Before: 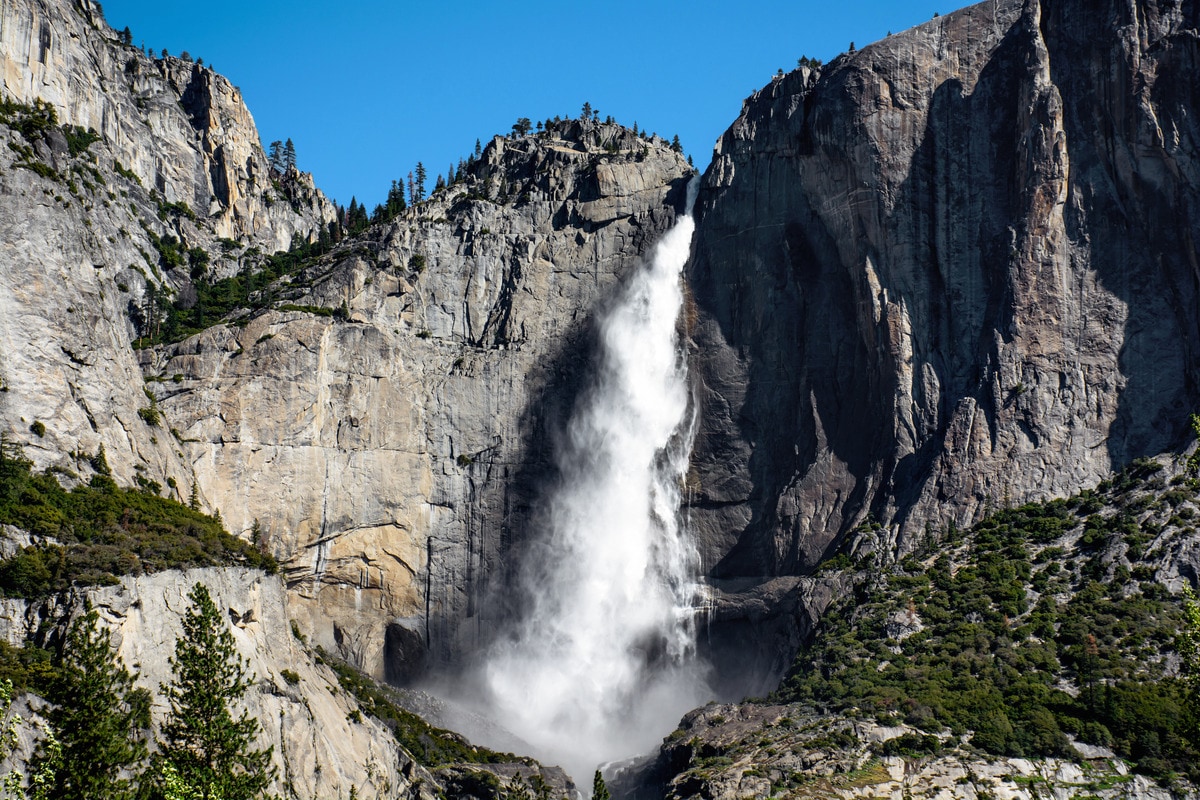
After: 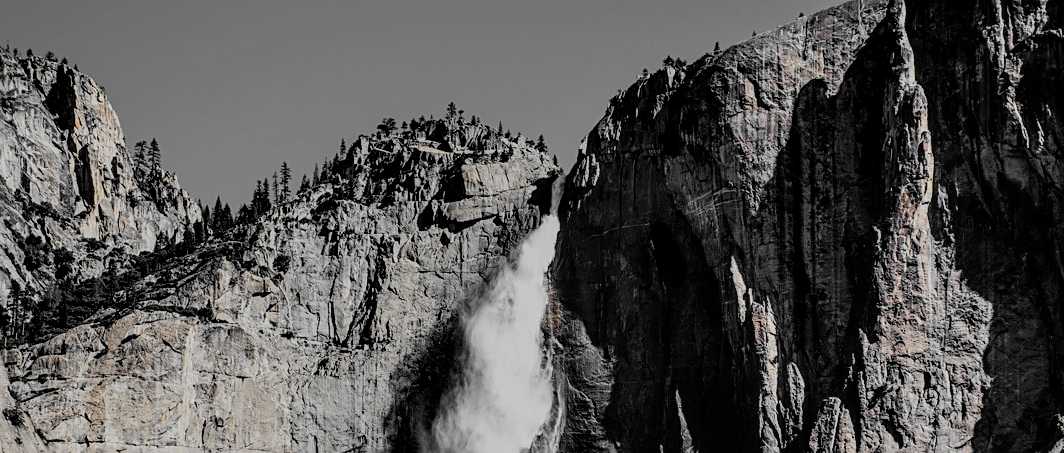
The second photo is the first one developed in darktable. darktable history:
shadows and highlights: shadows 37.61, highlights -27.75, soften with gaussian
local contrast: on, module defaults
crop and rotate: left 11.326%, bottom 43.261%
color zones: curves: ch0 [(0, 0.447) (0.184, 0.543) (0.323, 0.476) (0.429, 0.445) (0.571, 0.443) (0.714, 0.451) (0.857, 0.452) (1, 0.447)]; ch1 [(0, 0.464) (0.176, 0.46) (0.287, 0.177) (0.429, 0.002) (0.571, 0) (0.714, 0) (0.857, 0) (1, 0.464)], mix 34.01%
color balance rgb: perceptual saturation grading › global saturation 3.086%
sharpen: on, module defaults
filmic rgb: black relative exposure -6.18 EV, white relative exposure 6.94 EV, hardness 2.27
